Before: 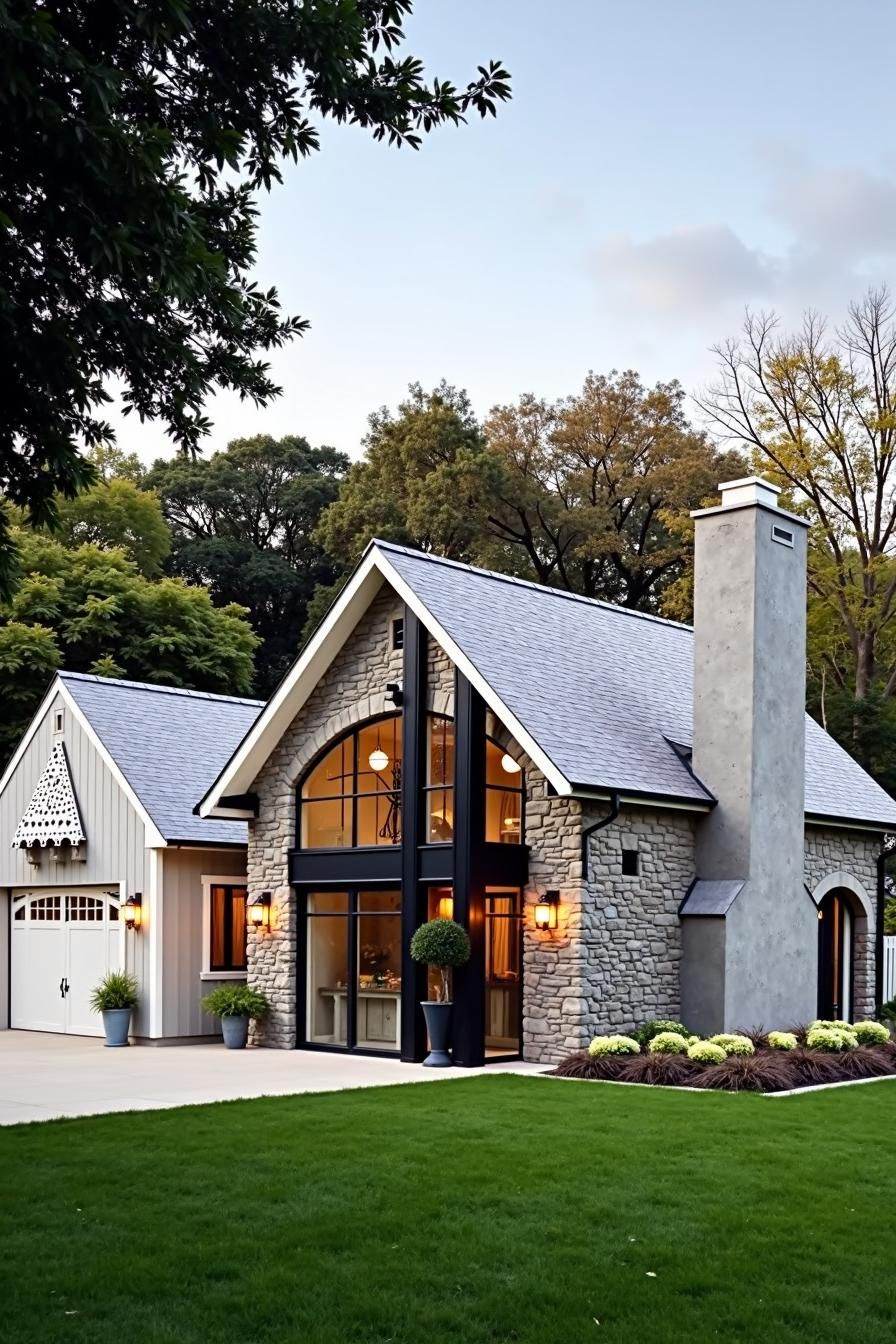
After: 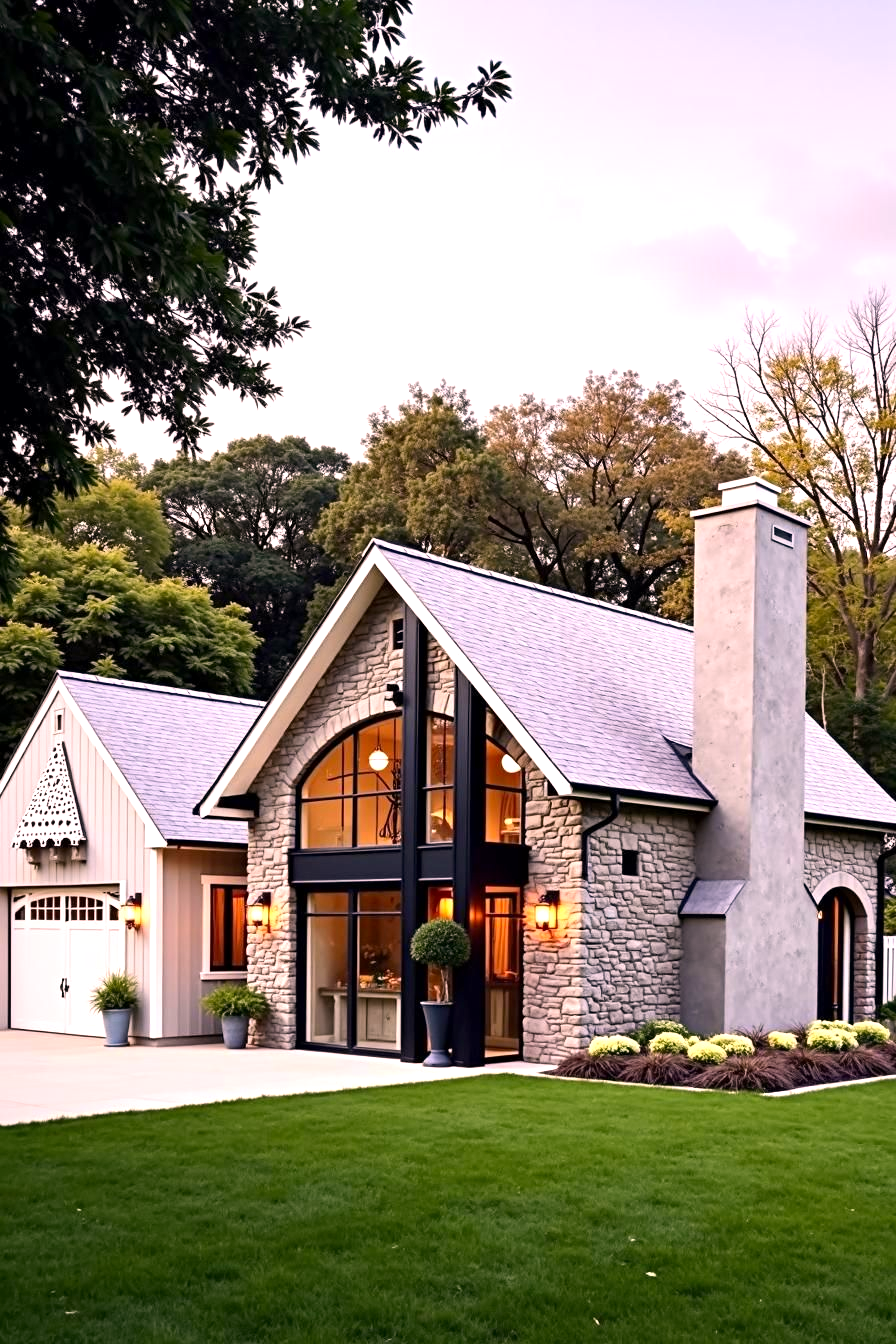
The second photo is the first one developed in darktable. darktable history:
contrast brightness saturation: contrast 0.097, brightness 0.015, saturation 0.024
exposure: black level correction 0.001, exposure 0.498 EV, compensate highlight preservation false
color correction: highlights a* 14.58, highlights b* 4.82
